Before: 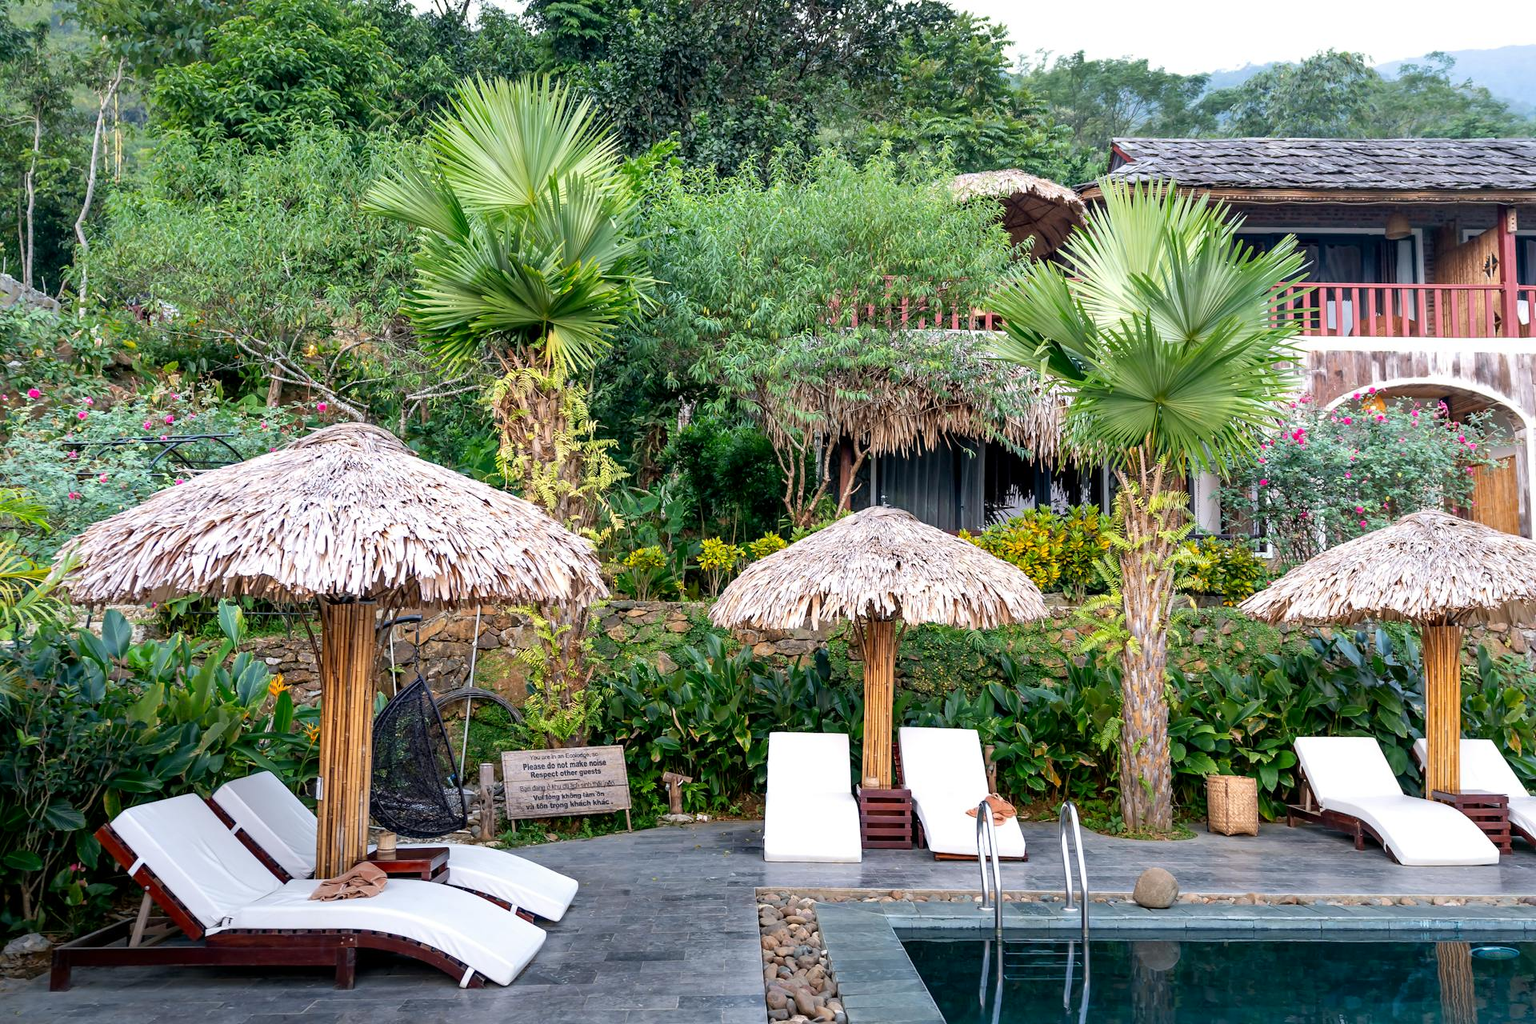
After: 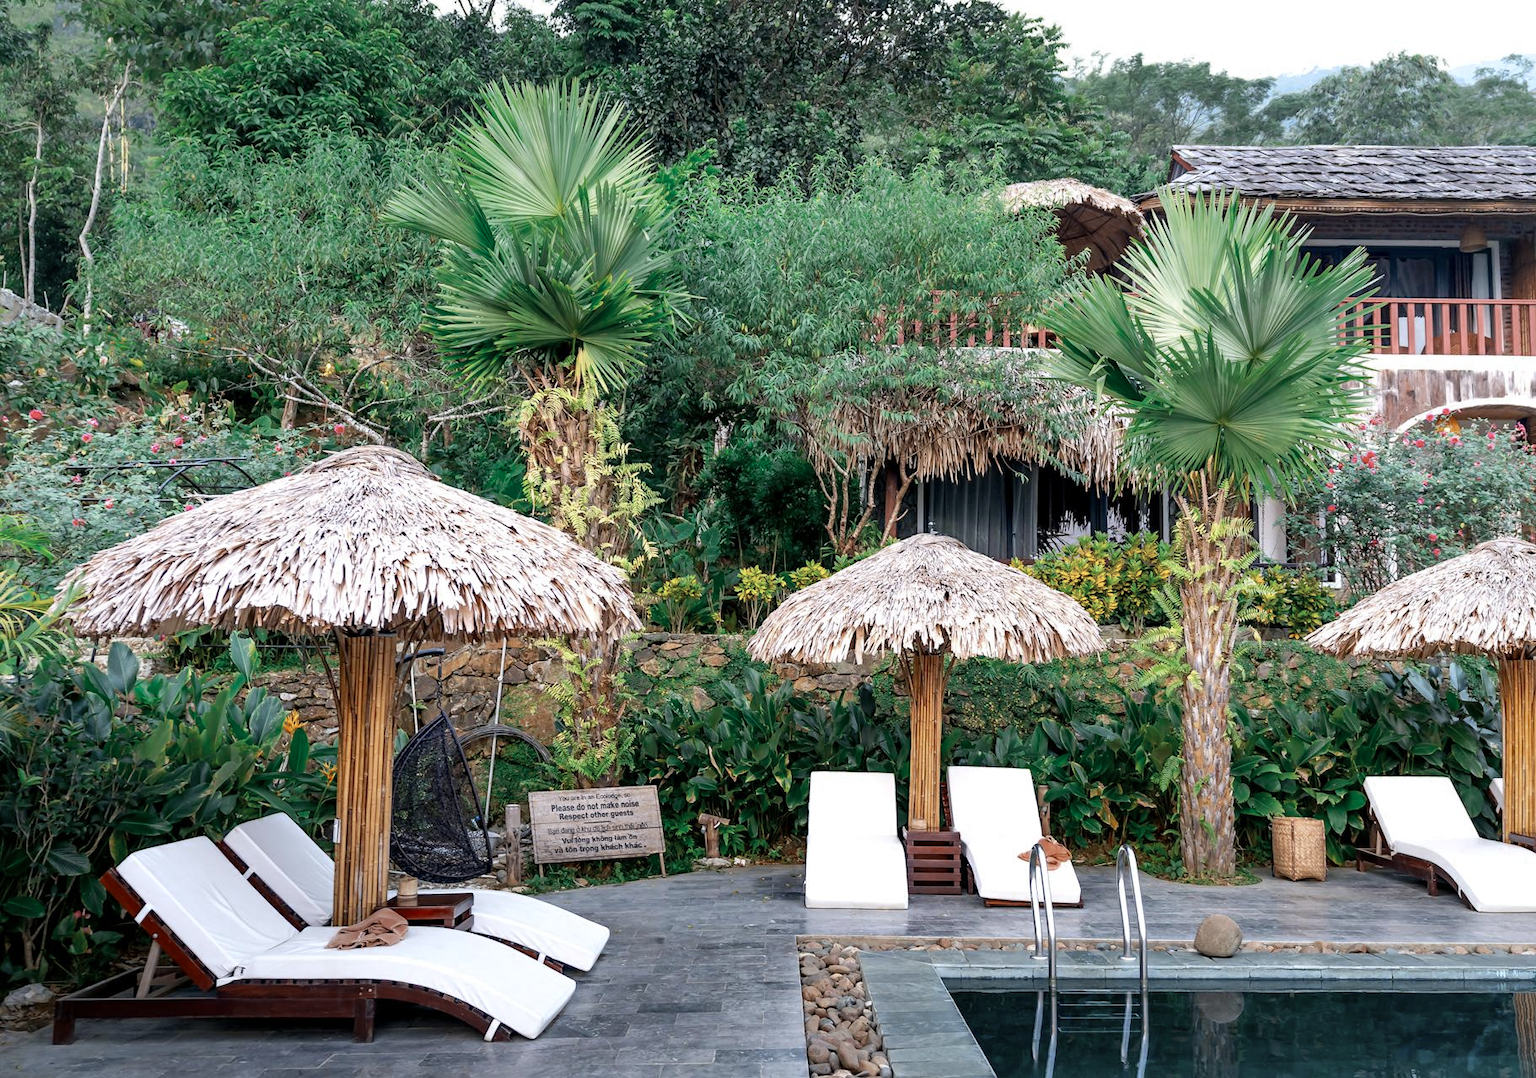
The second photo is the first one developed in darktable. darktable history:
crop and rotate: left 0%, right 5.102%
color zones: curves: ch0 [(0, 0.5) (0.125, 0.4) (0.25, 0.5) (0.375, 0.4) (0.5, 0.4) (0.625, 0.6) (0.75, 0.6) (0.875, 0.5)]; ch1 [(0, 0.35) (0.125, 0.45) (0.25, 0.35) (0.375, 0.35) (0.5, 0.35) (0.625, 0.35) (0.75, 0.45) (0.875, 0.35)]; ch2 [(0, 0.6) (0.125, 0.5) (0.25, 0.5) (0.375, 0.6) (0.5, 0.6) (0.625, 0.5) (0.75, 0.5) (0.875, 0.5)]
